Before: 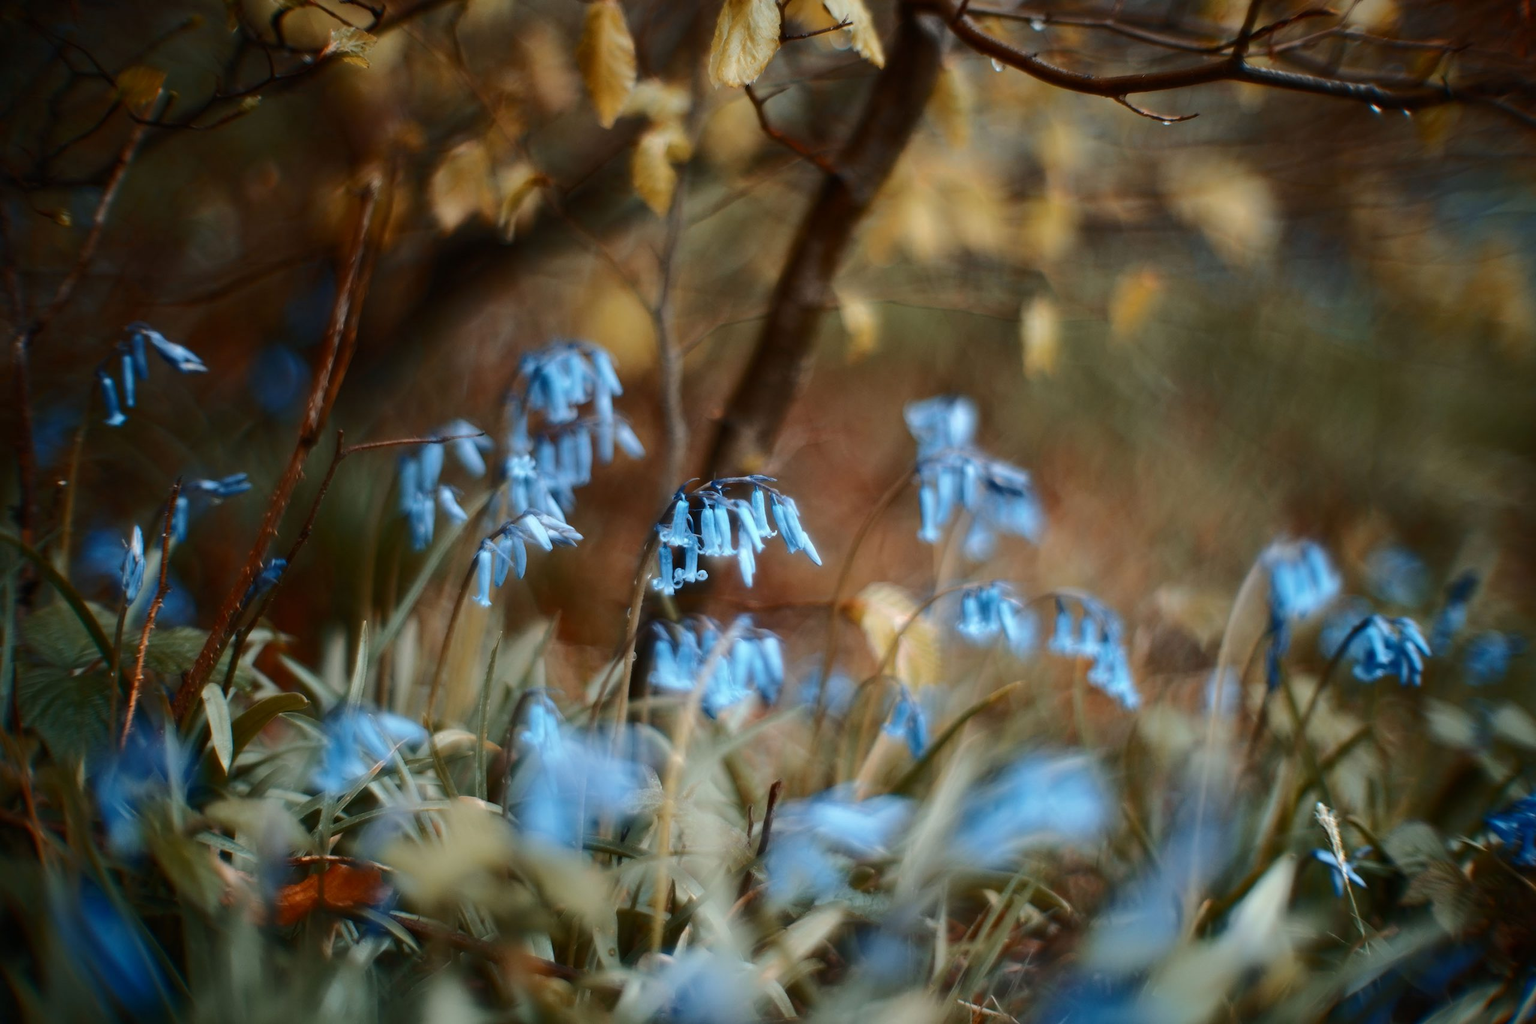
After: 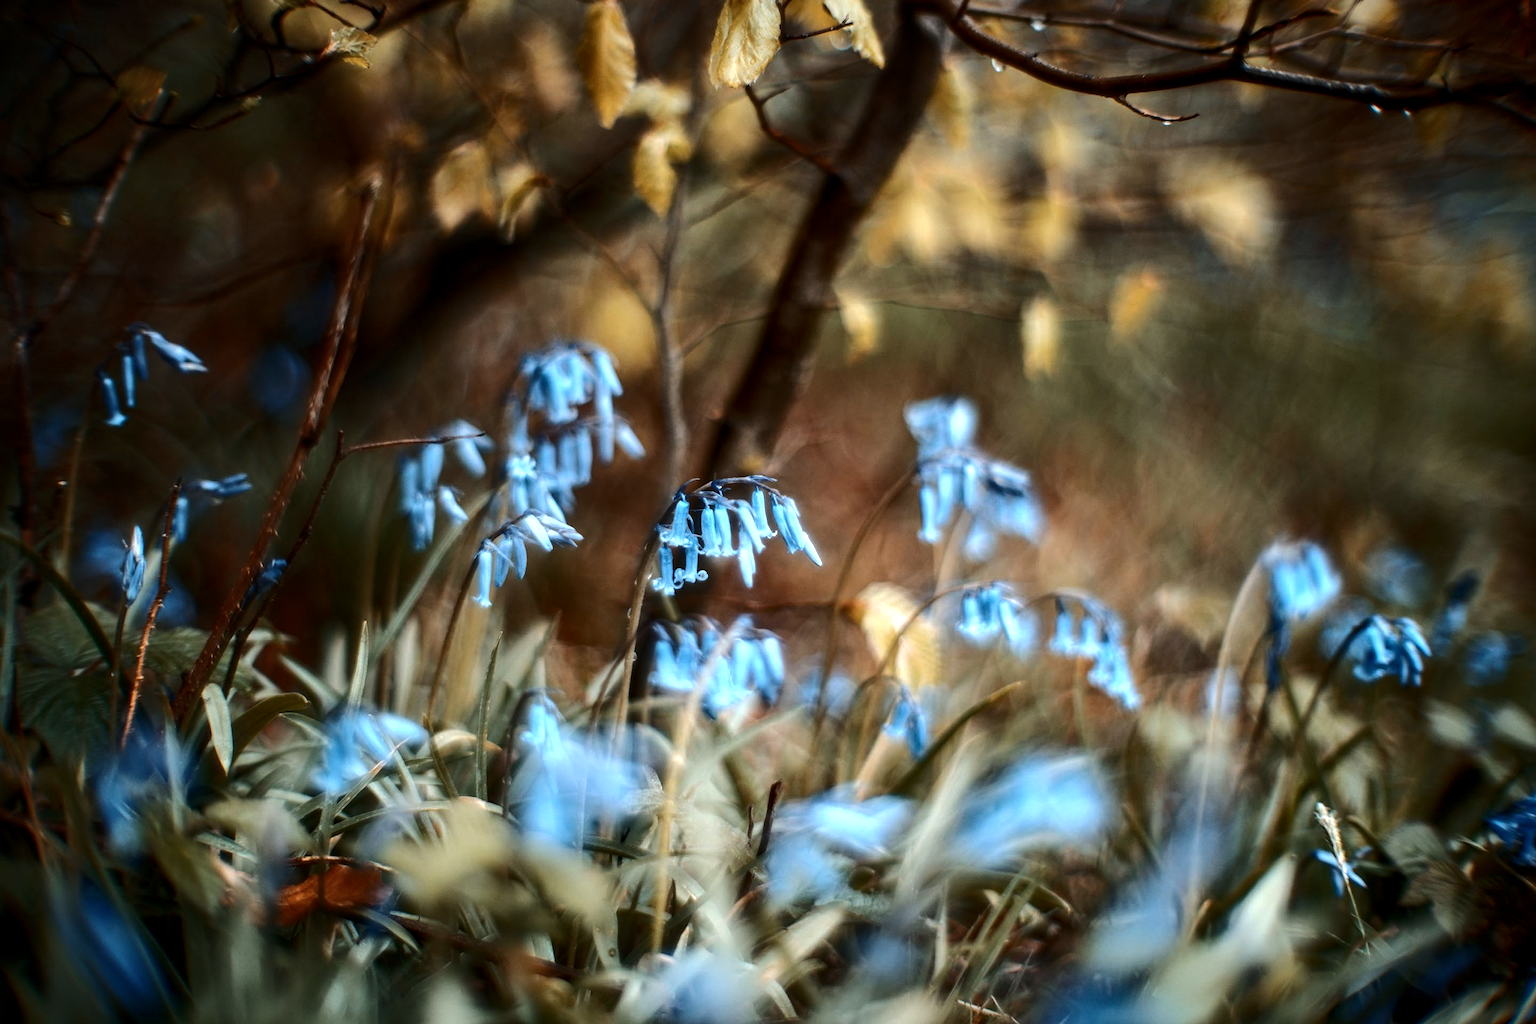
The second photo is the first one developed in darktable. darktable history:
white balance: emerald 1
local contrast: on, module defaults
tone equalizer: -8 EV -0.75 EV, -7 EV -0.7 EV, -6 EV -0.6 EV, -5 EV -0.4 EV, -3 EV 0.4 EV, -2 EV 0.6 EV, -1 EV 0.7 EV, +0 EV 0.75 EV, edges refinement/feathering 500, mask exposure compensation -1.57 EV, preserve details no
